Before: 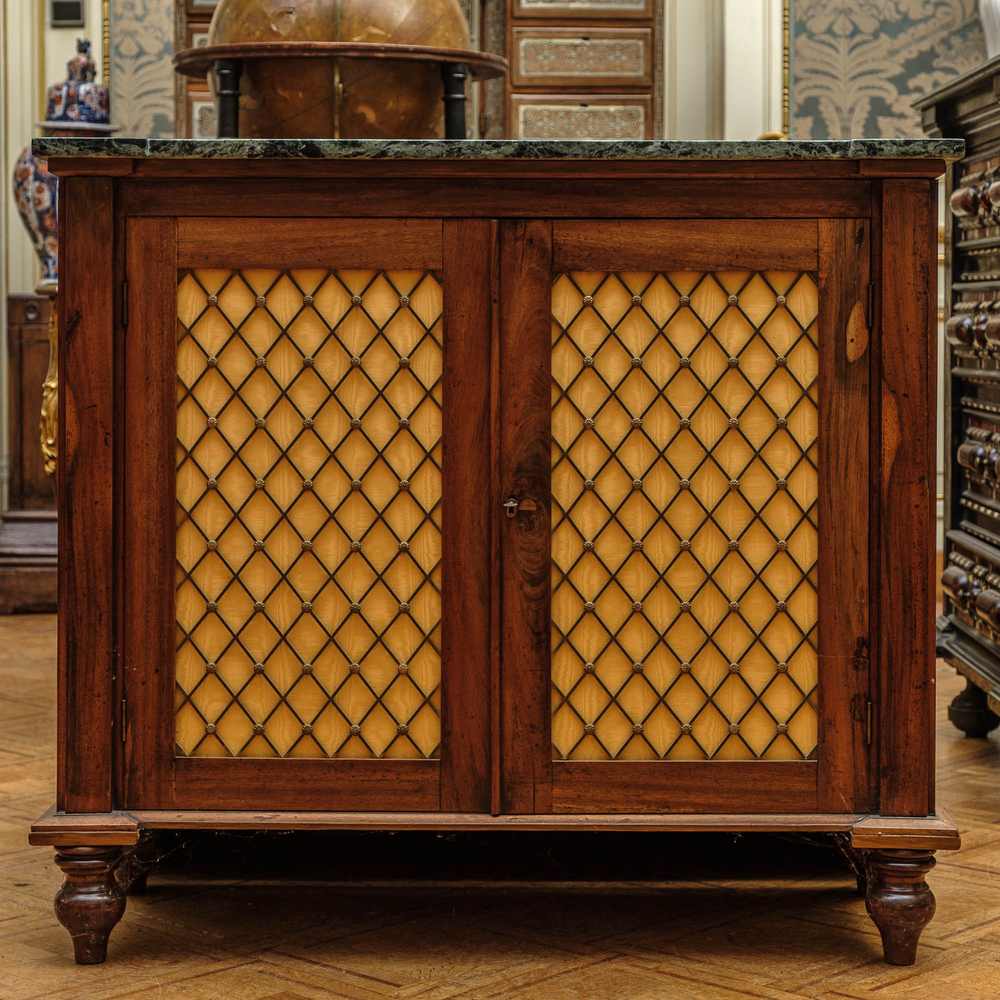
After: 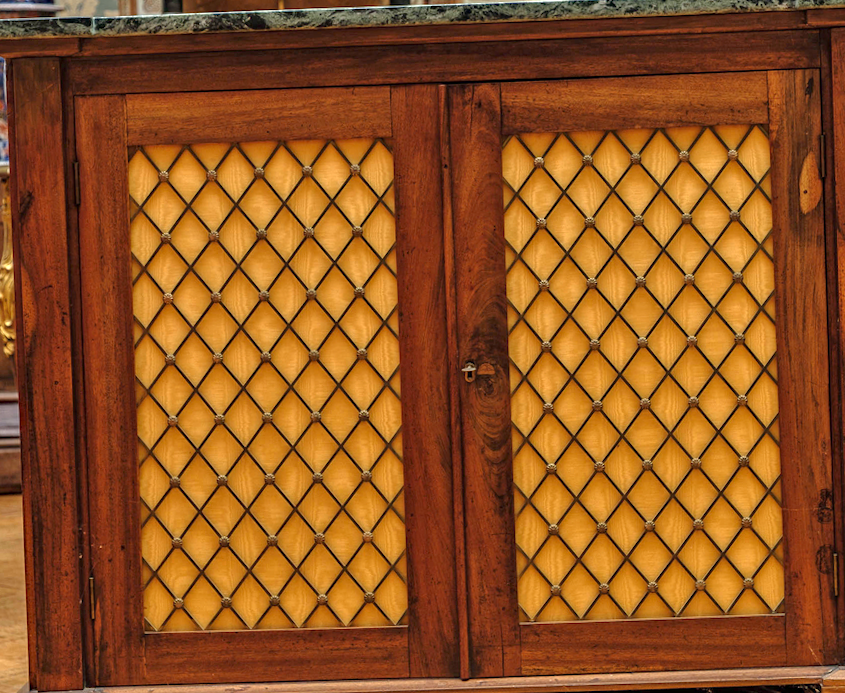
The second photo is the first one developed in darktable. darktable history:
haze removal: compatibility mode true, adaptive false
crop and rotate: left 2.425%, top 11.305%, right 9.6%, bottom 15.08%
tone equalizer: -8 EV 0.25 EV, -7 EV 0.417 EV, -6 EV 0.417 EV, -5 EV 0.25 EV, -3 EV -0.25 EV, -2 EV -0.417 EV, -1 EV -0.417 EV, +0 EV -0.25 EV, edges refinement/feathering 500, mask exposure compensation -1.57 EV, preserve details guided filter
exposure: exposure 1 EV, compensate highlight preservation false
rotate and perspective: rotation -2.12°, lens shift (vertical) 0.009, lens shift (horizontal) -0.008, automatic cropping original format, crop left 0.036, crop right 0.964, crop top 0.05, crop bottom 0.959
